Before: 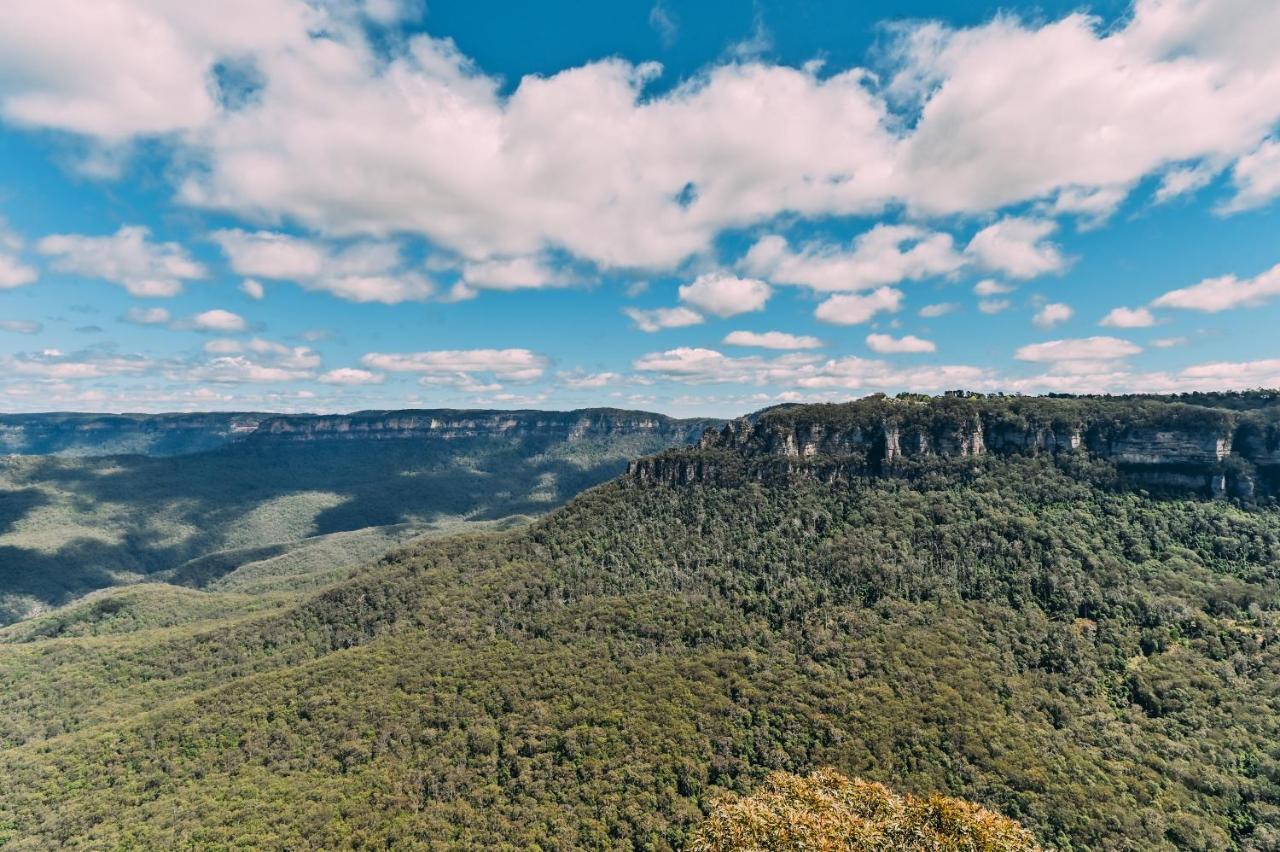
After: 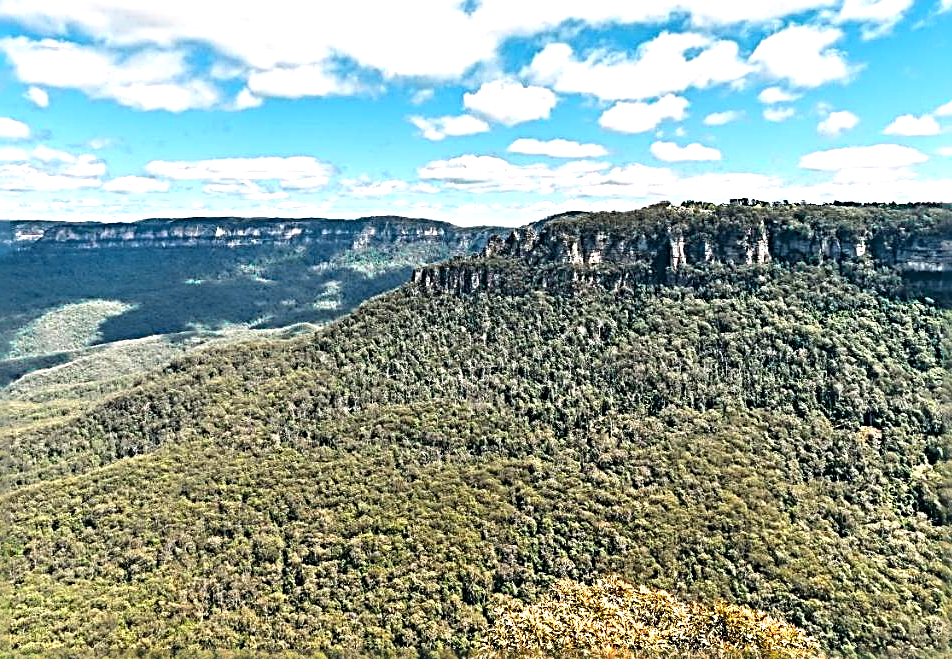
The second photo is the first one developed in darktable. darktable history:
crop: left 16.846%, top 22.61%, right 8.757%
color zones: curves: ch0 [(0.25, 0.5) (0.423, 0.5) (0.443, 0.5) (0.521, 0.756) (0.568, 0.5) (0.576, 0.5) (0.75, 0.5)]; ch1 [(0.25, 0.5) (0.423, 0.5) (0.443, 0.5) (0.539, 0.873) (0.624, 0.565) (0.631, 0.5) (0.75, 0.5)]
tone equalizer: -8 EV -1.07 EV, -7 EV -0.994 EV, -6 EV -0.852 EV, -5 EV -0.615 EV, -3 EV 0.607 EV, -2 EV 0.893 EV, -1 EV 0.988 EV, +0 EV 1.06 EV, smoothing diameter 24.95%, edges refinement/feathering 12.03, preserve details guided filter
sharpen: radius 3.708, amount 0.943
